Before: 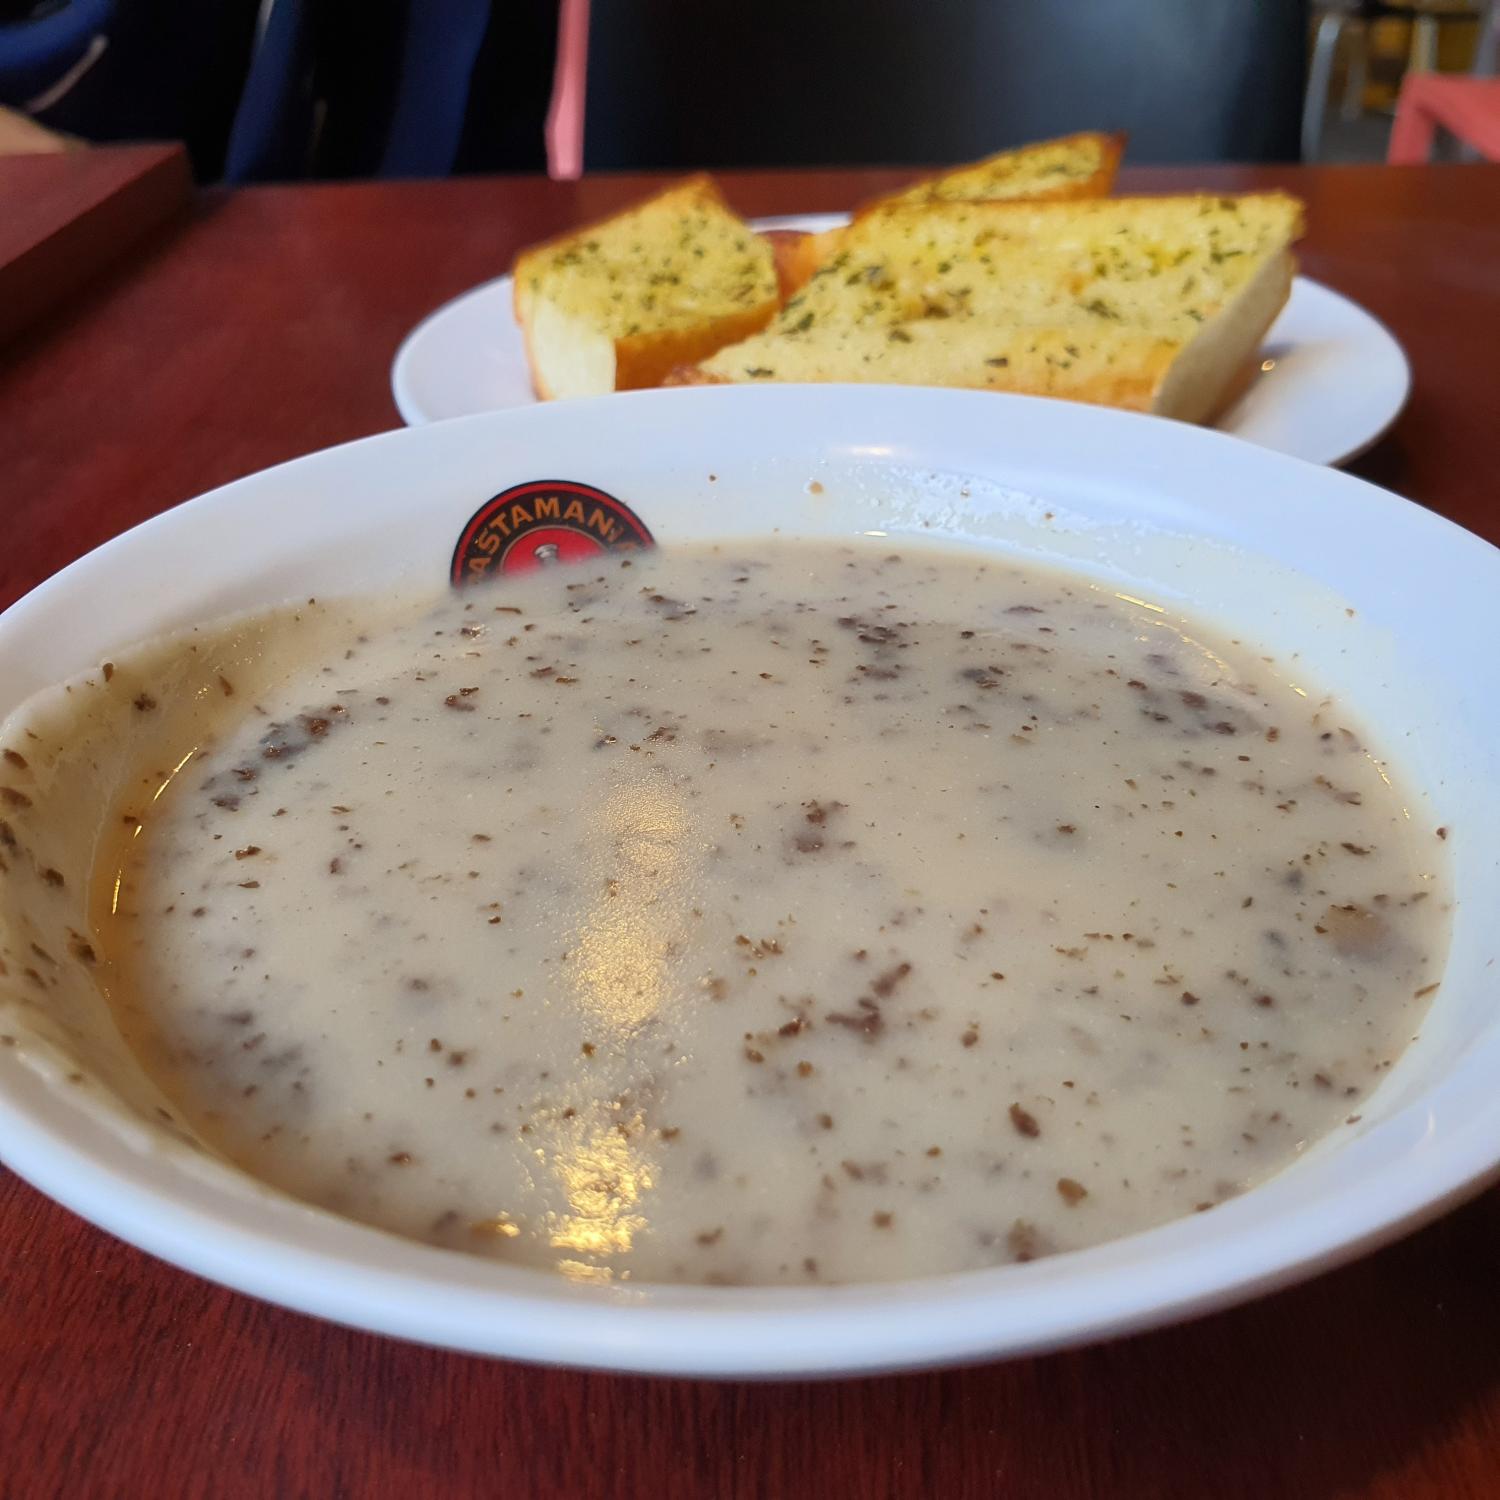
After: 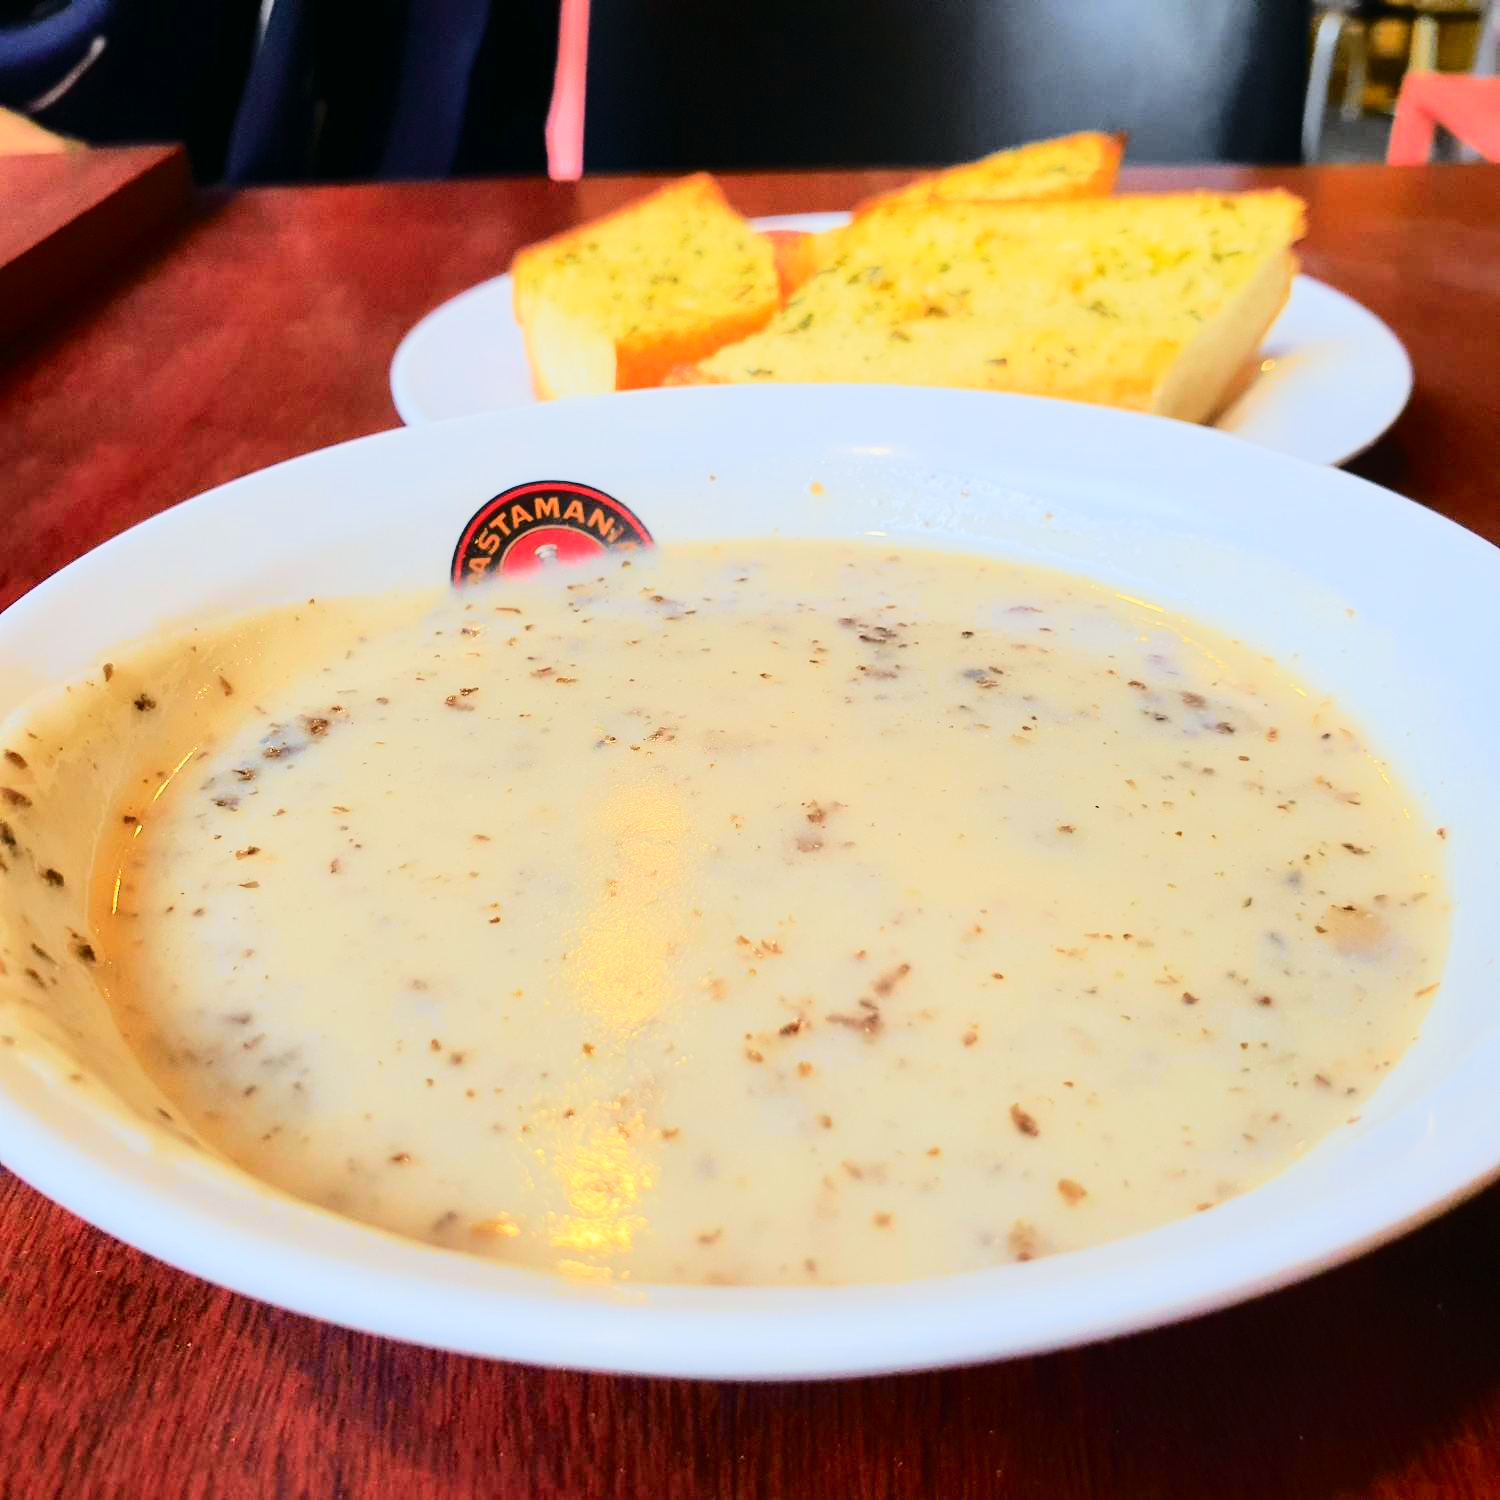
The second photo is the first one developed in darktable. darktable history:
tone curve: curves: ch0 [(0, 0.003) (0.113, 0.081) (0.207, 0.184) (0.515, 0.612) (0.712, 0.793) (0.984, 0.961)]; ch1 [(0, 0) (0.172, 0.123) (0.317, 0.272) (0.414, 0.382) (0.476, 0.479) (0.505, 0.498) (0.534, 0.534) (0.621, 0.65) (0.709, 0.764) (1, 1)]; ch2 [(0, 0) (0.411, 0.424) (0.505, 0.505) (0.521, 0.524) (0.537, 0.57) (0.65, 0.699) (1, 1)], color space Lab, independent channels, preserve colors none
tone equalizer: -7 EV 0.155 EV, -6 EV 0.62 EV, -5 EV 1.14 EV, -4 EV 1.31 EV, -3 EV 1.13 EV, -2 EV 0.6 EV, -1 EV 0.147 EV, edges refinement/feathering 500, mask exposure compensation -1.57 EV, preserve details no
